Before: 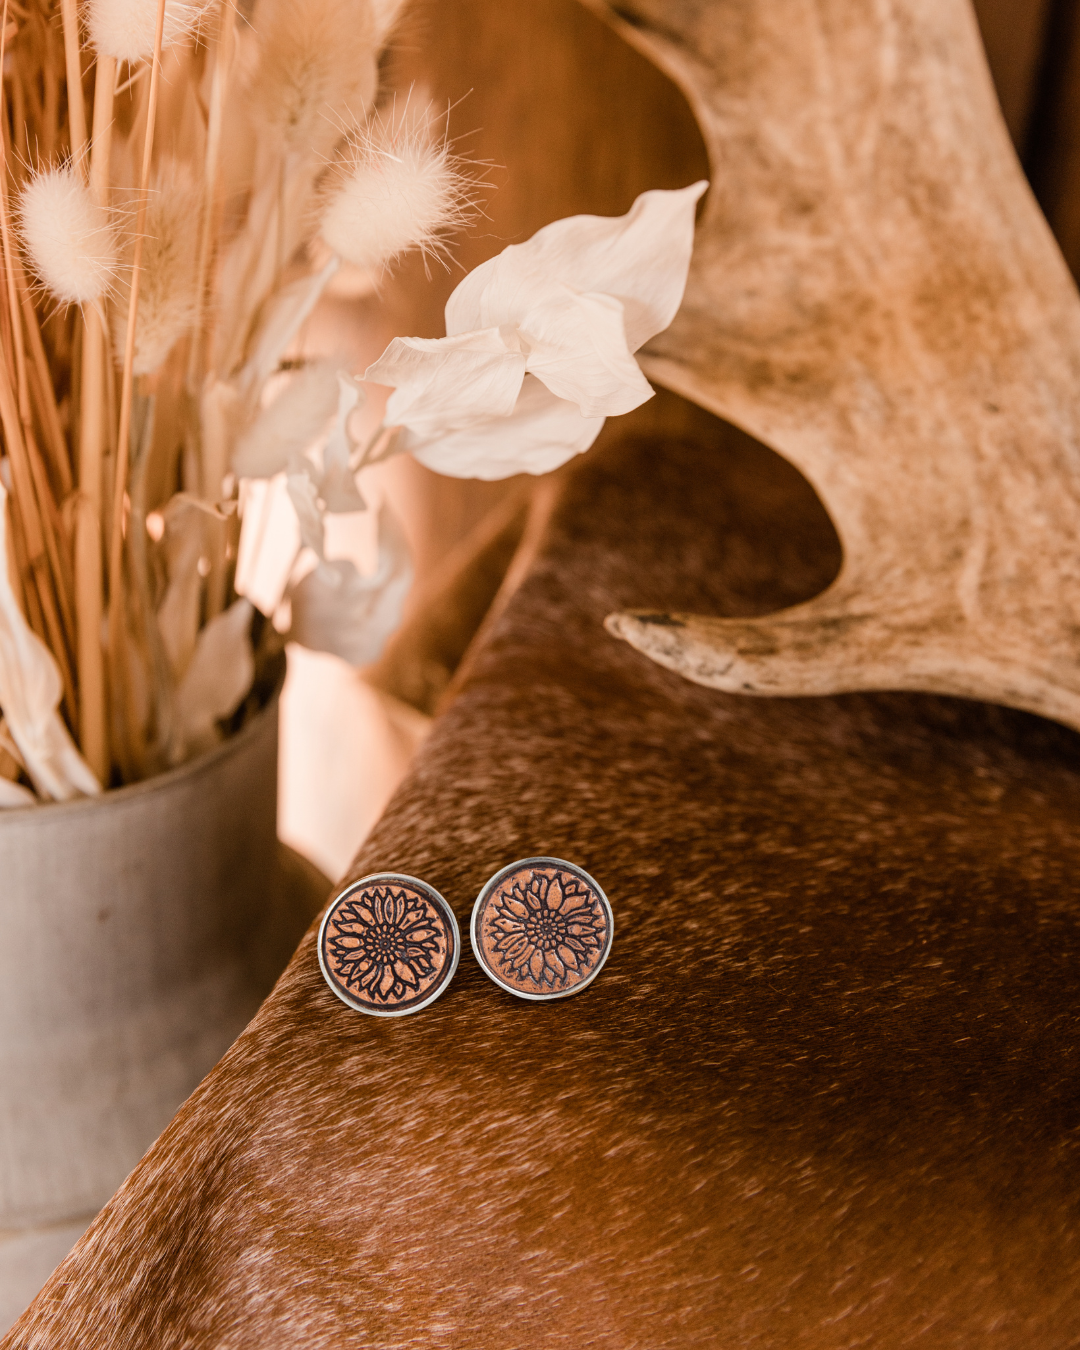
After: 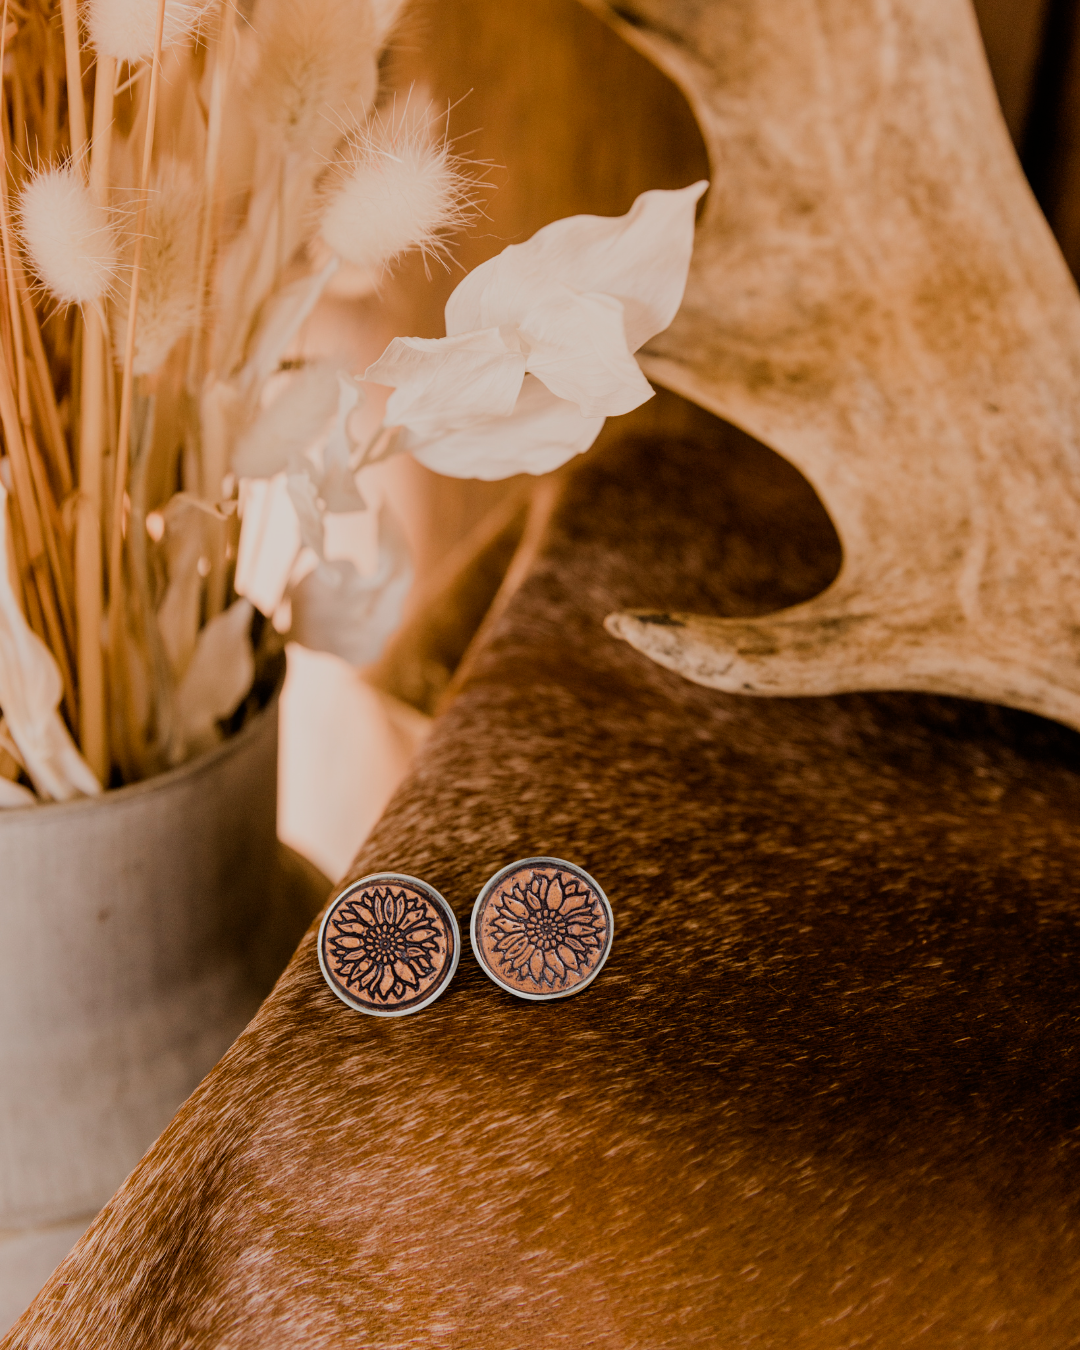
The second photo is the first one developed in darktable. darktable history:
filmic rgb: black relative exposure -7.65 EV, white relative exposure 4.56 EV, hardness 3.61, iterations of high-quality reconstruction 0
color zones: curves: ch0 [(0.254, 0.492) (0.724, 0.62)]; ch1 [(0.25, 0.528) (0.719, 0.796)]; ch2 [(0, 0.472) (0.25, 0.5) (0.73, 0.184)]
